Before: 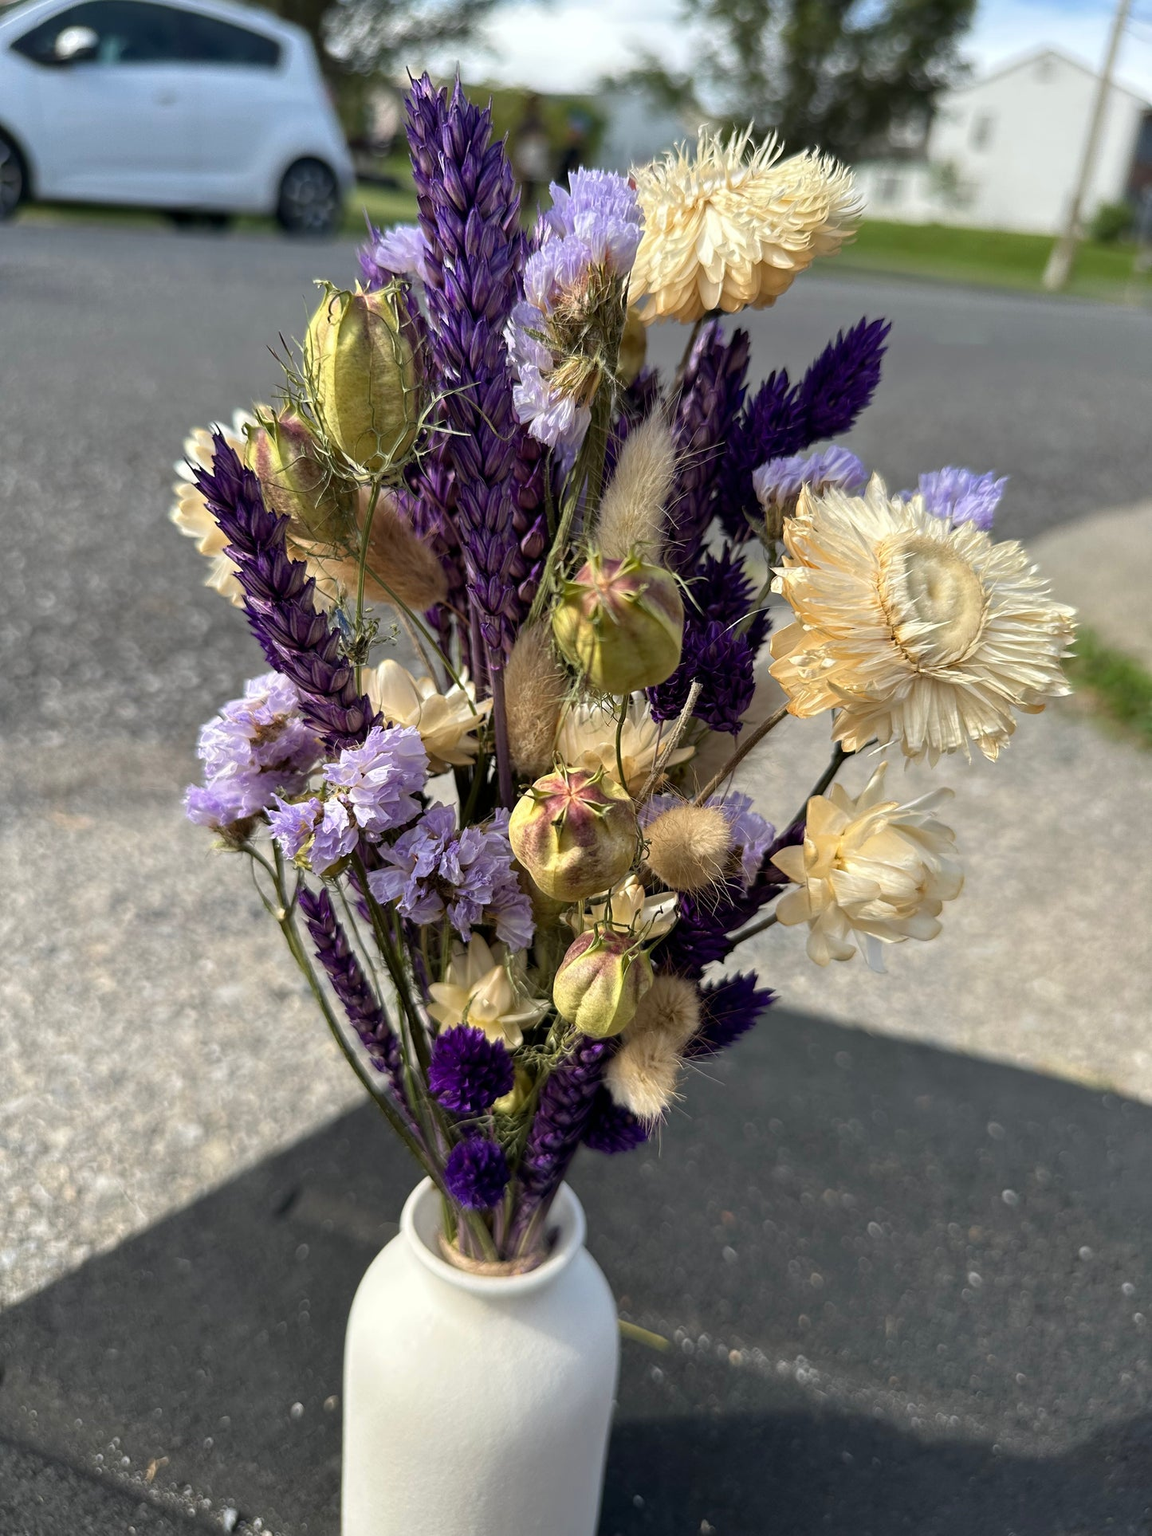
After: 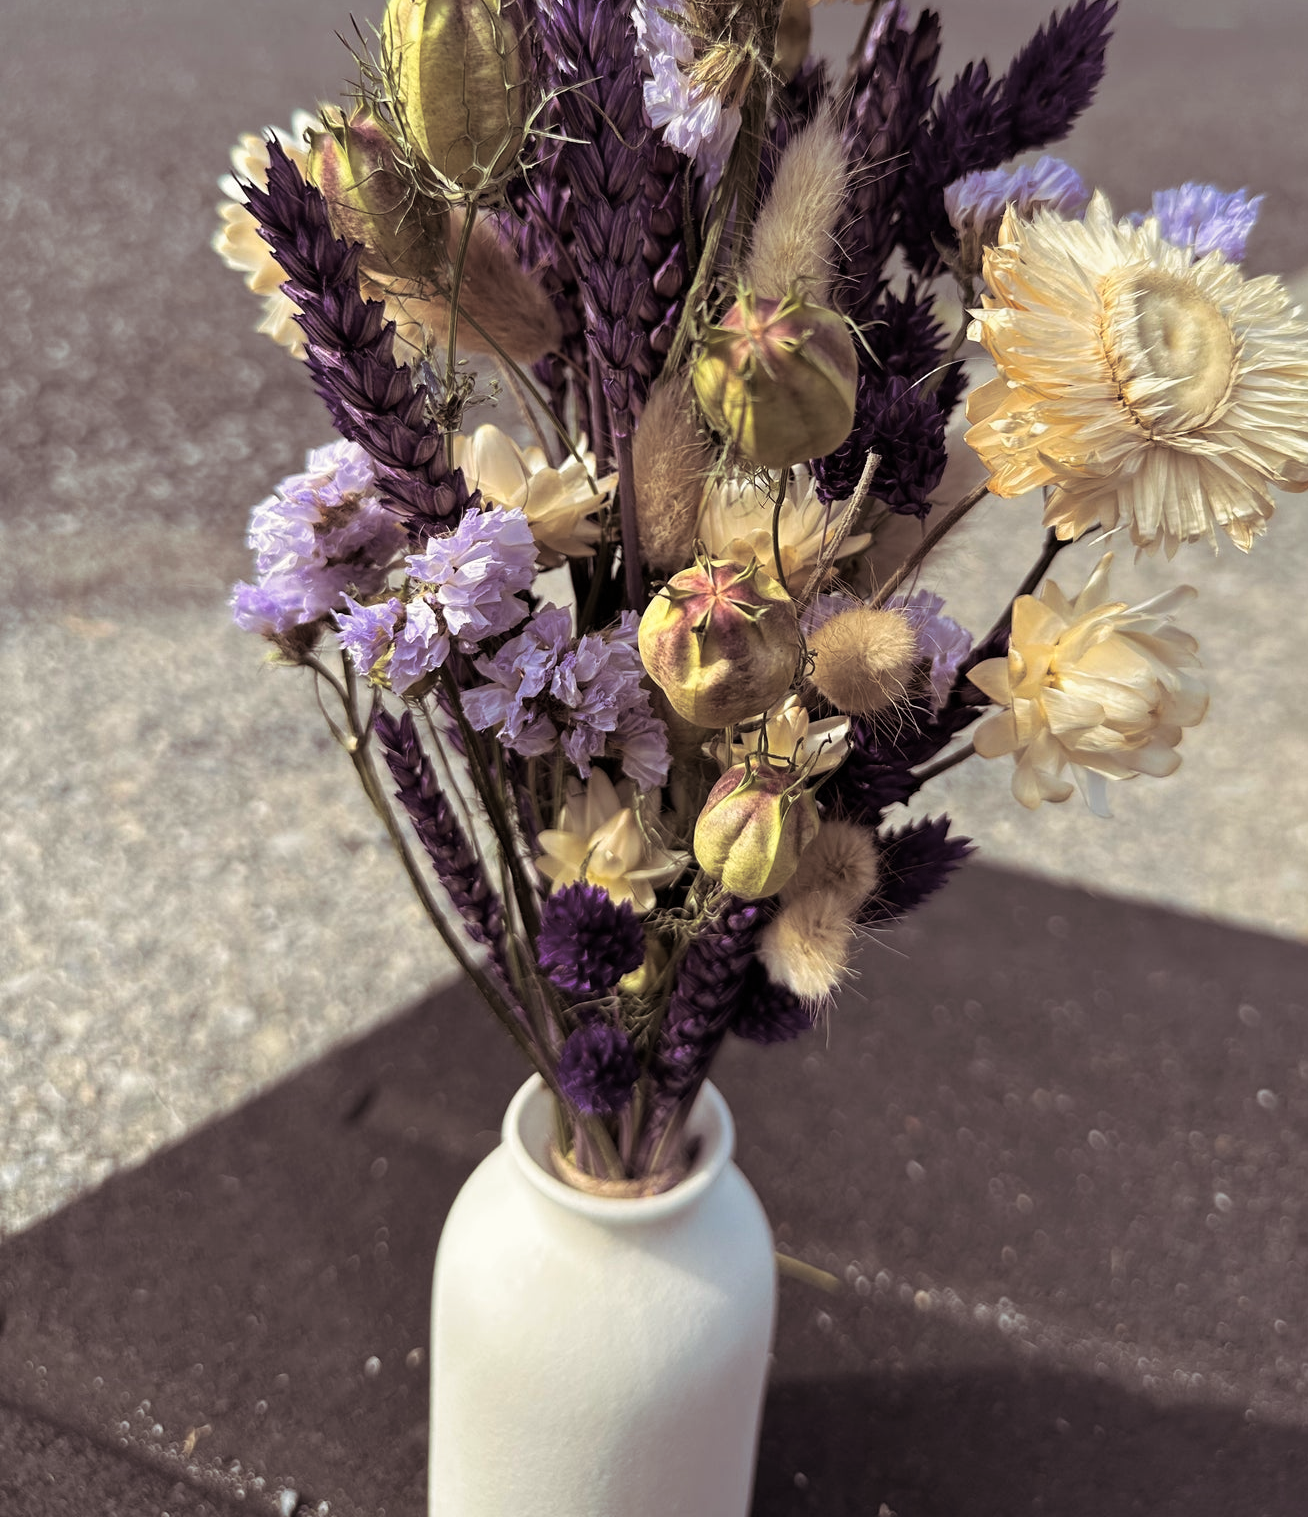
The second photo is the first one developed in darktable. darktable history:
split-toning: shadows › saturation 0.24, highlights › hue 54°, highlights › saturation 0.24
crop: top 20.916%, right 9.437%, bottom 0.316%
white balance: red 1.009, blue 0.985
